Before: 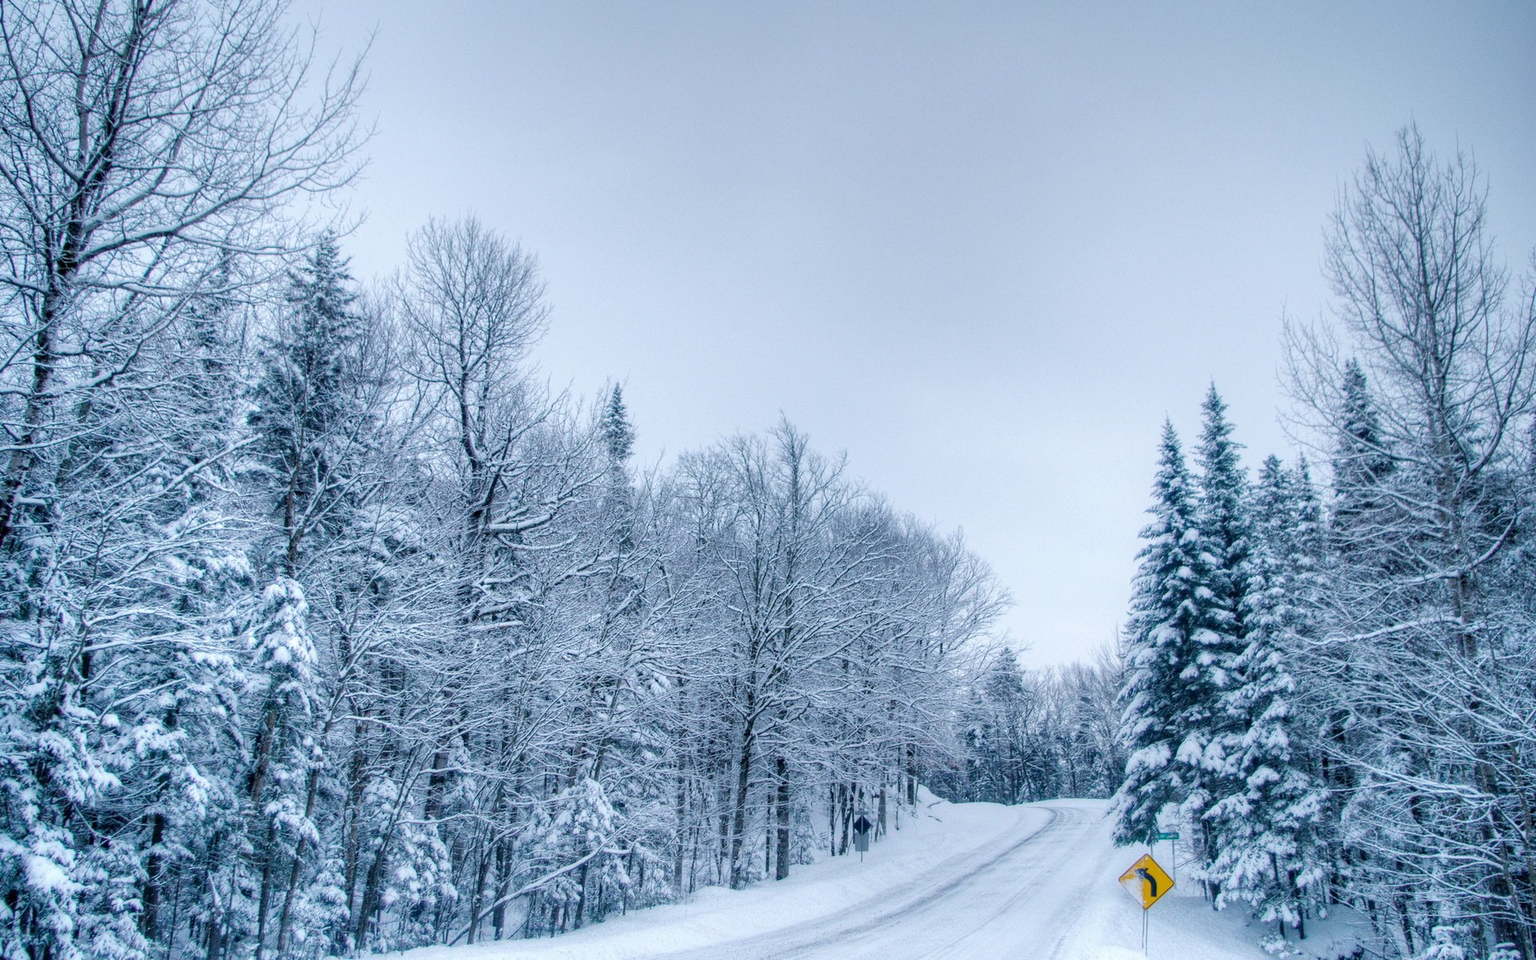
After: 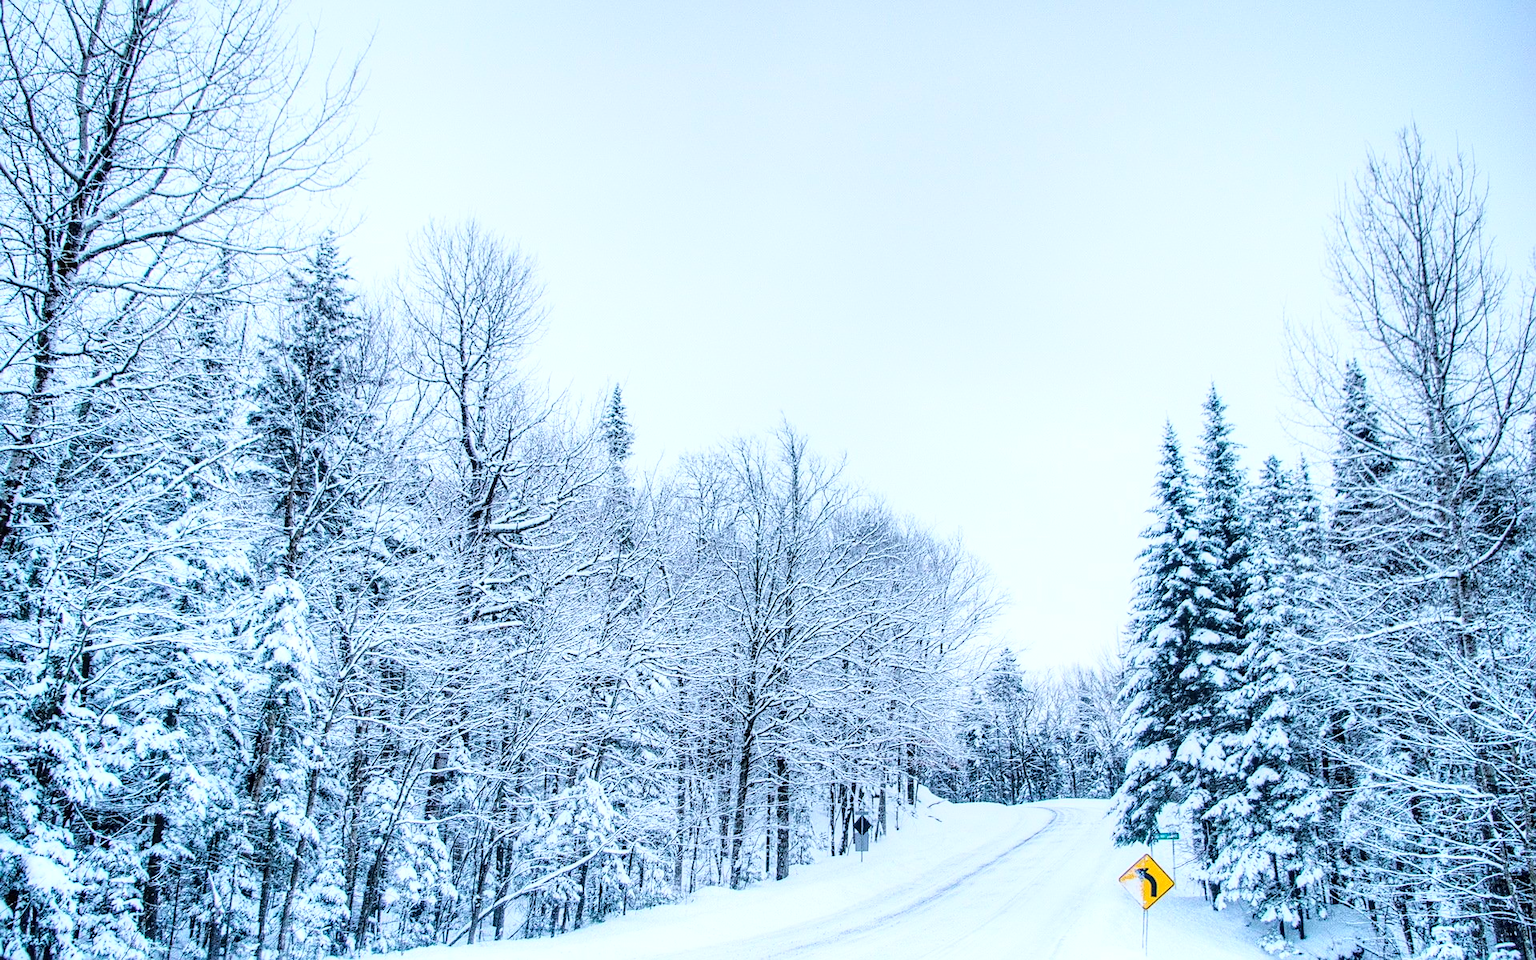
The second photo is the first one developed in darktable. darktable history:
base curve: curves: ch0 [(0, 0) (0.028, 0.03) (0.105, 0.232) (0.387, 0.748) (0.754, 0.968) (1, 1)]
sharpen: on, module defaults
local contrast: on, module defaults
